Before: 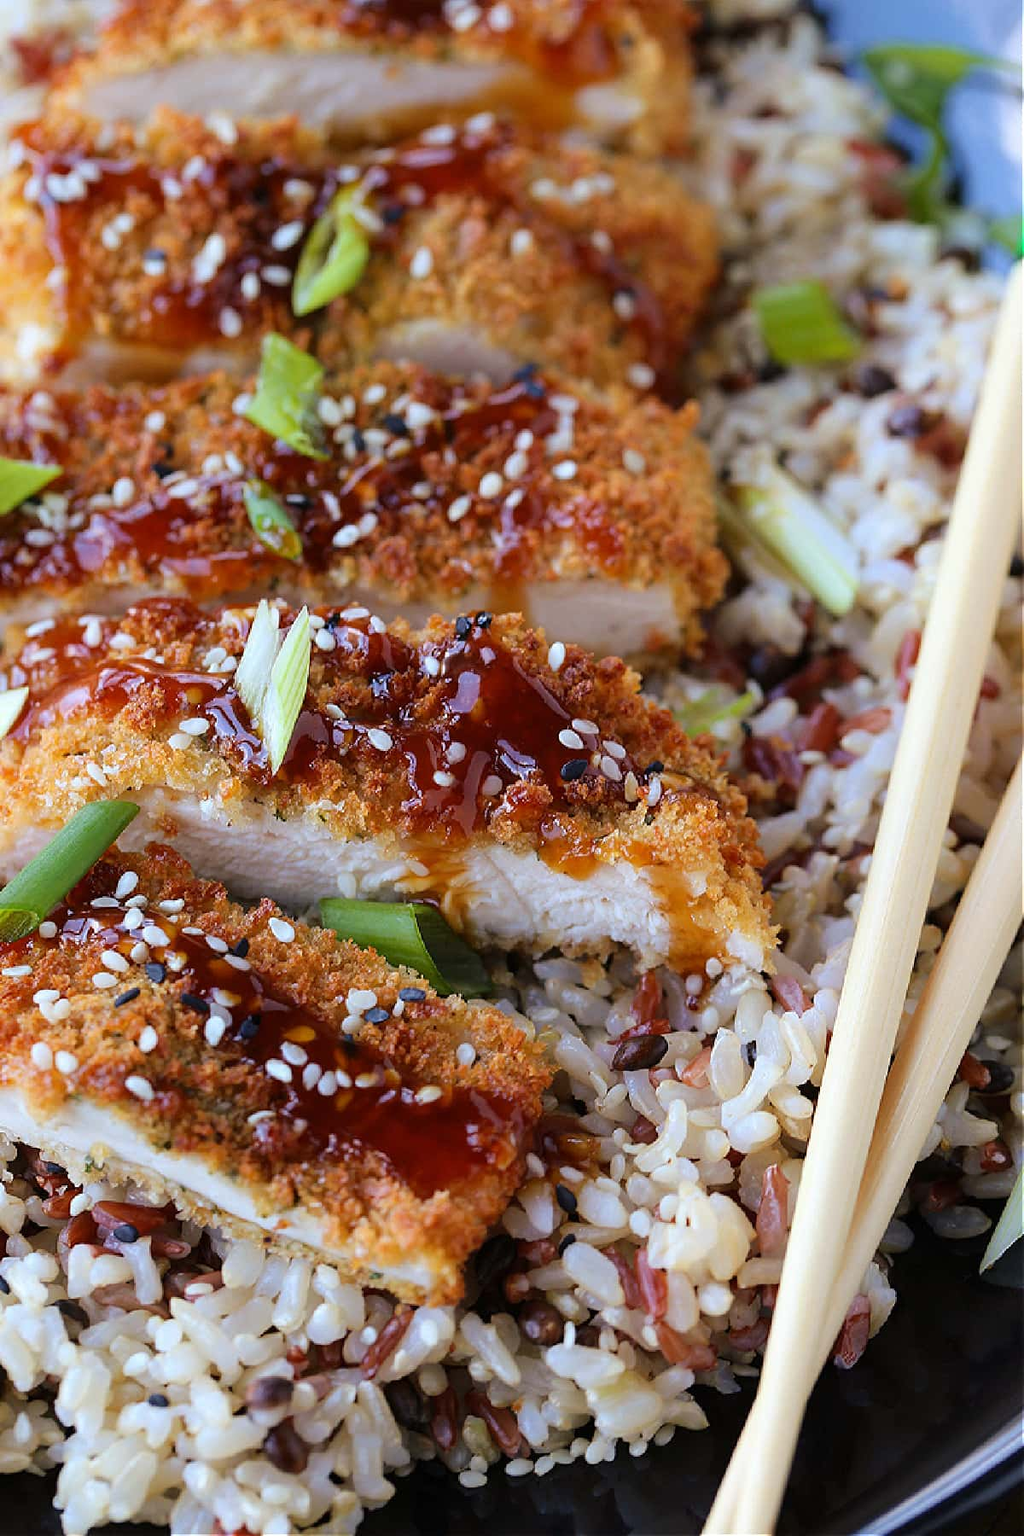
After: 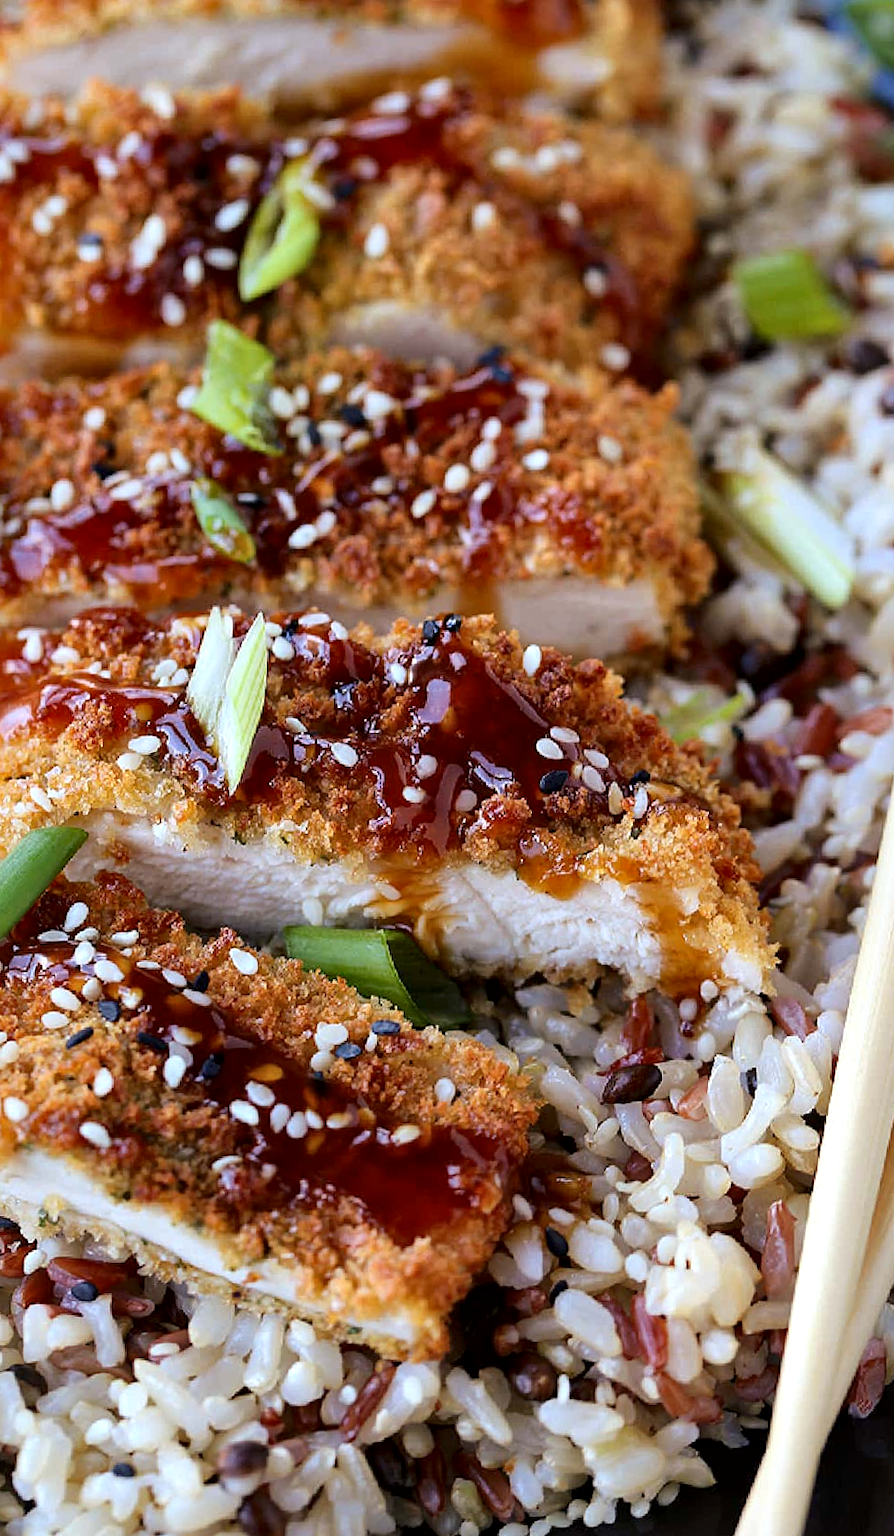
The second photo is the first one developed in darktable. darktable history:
crop and rotate: angle 1.39°, left 4.156%, top 1.009%, right 11.621%, bottom 2.525%
local contrast: mode bilateral grid, contrast 51, coarseness 49, detail 150%, midtone range 0.2
